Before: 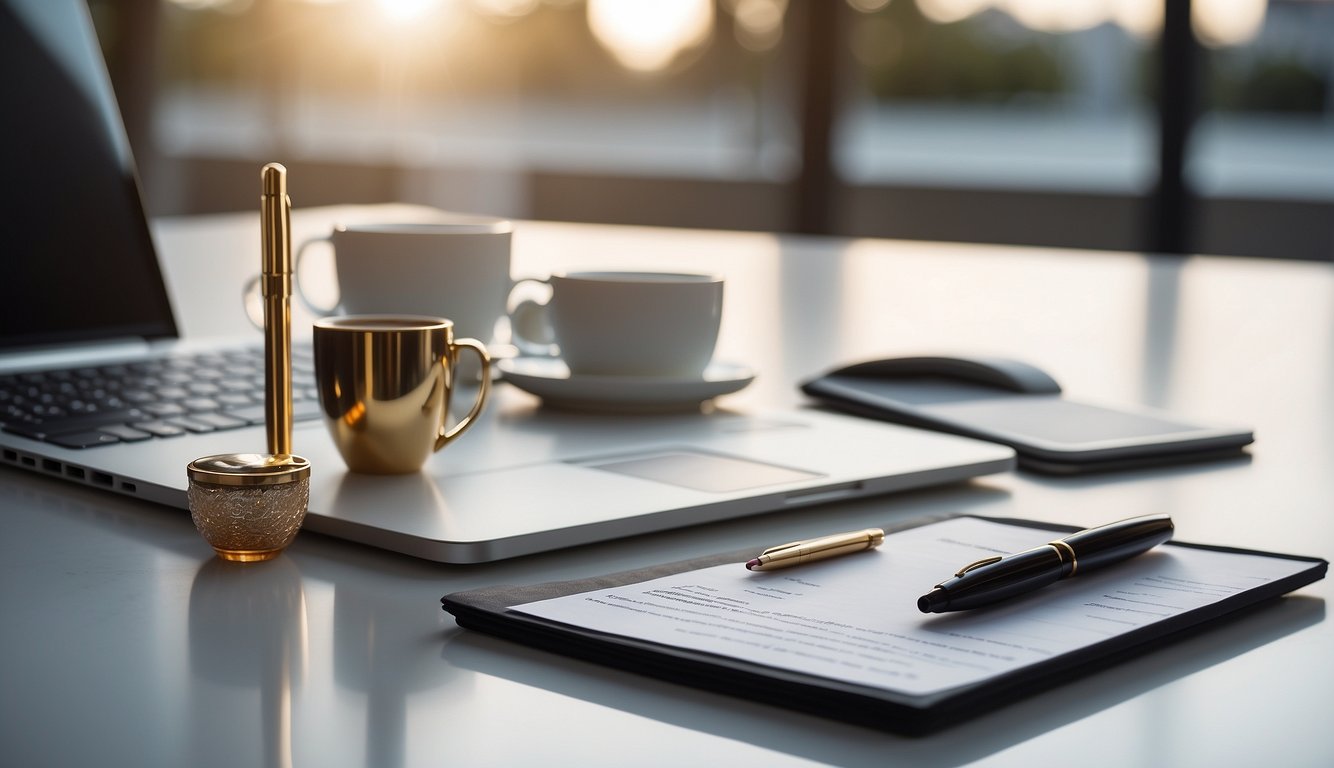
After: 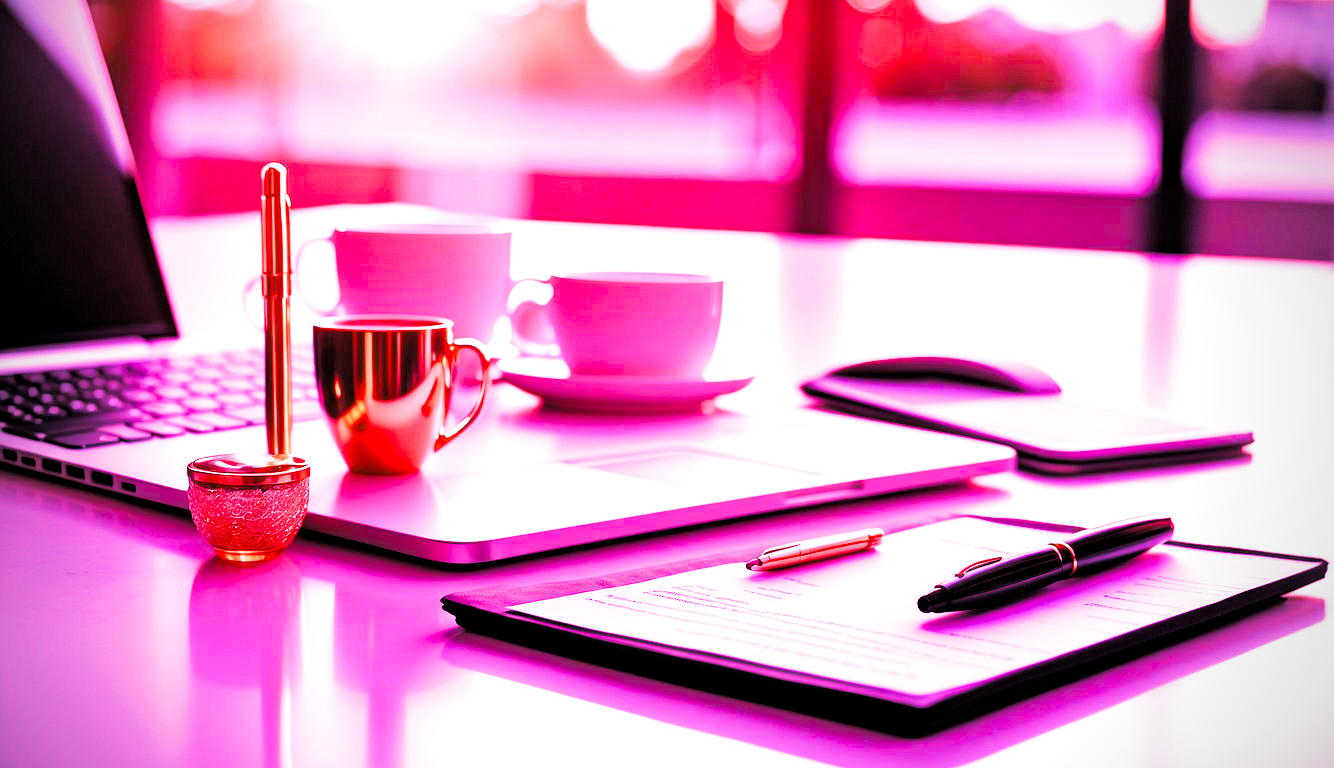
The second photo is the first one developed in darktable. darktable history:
raw chromatic aberrations: on, module defaults
color balance rgb: perceptual saturation grading › global saturation 25%, perceptual brilliance grading › mid-tones 10%, perceptual brilliance grading › shadows 15%, global vibrance 20%
exposure: black level correction -0.002, exposure 0.54 EV, compensate highlight preservation false
filmic: grey point source 18, black point source -8.65, white point source 2.45, grey point target 18, white point target 100, output power 2.2, latitude stops 2, contrast 1.5, saturation 100, global saturation 100
filmic rgb: black relative exposure -7.65 EV, white relative exposure 4.56 EV, hardness 3.61
haze removal: strength 0.29, distance 0.25, compatibility mode true, adaptive false
highlight reconstruction: method reconstruct color, iterations 1, diameter of reconstruction 64 px
hot pixels: on, module defaults
lens correction: scale 1.01, crop 1, focal 85, aperture 2.8, distance 10.02, camera "Canon EOS RP", lens "Canon RF 85mm F2 MACRO IS STM"
raw denoise: x [[0, 0.25, 0.5, 0.75, 1] ×4]
tone equalizer: on, module defaults
vibrance: on, module defaults
vignetting: fall-off radius 60.92%
white balance: red 2.04, blue 1.628
local contrast: mode bilateral grid, contrast 20, coarseness 50, detail 120%, midtone range 0.2
contrast brightness saturation: saturation -0.05
levels: mode automatic, black 0.023%, white 99.97%, levels [0.062, 0.494, 0.925]
velvia: strength 15% | blend: blend mode lighten, opacity 100%; mask: uniform (no mask)
